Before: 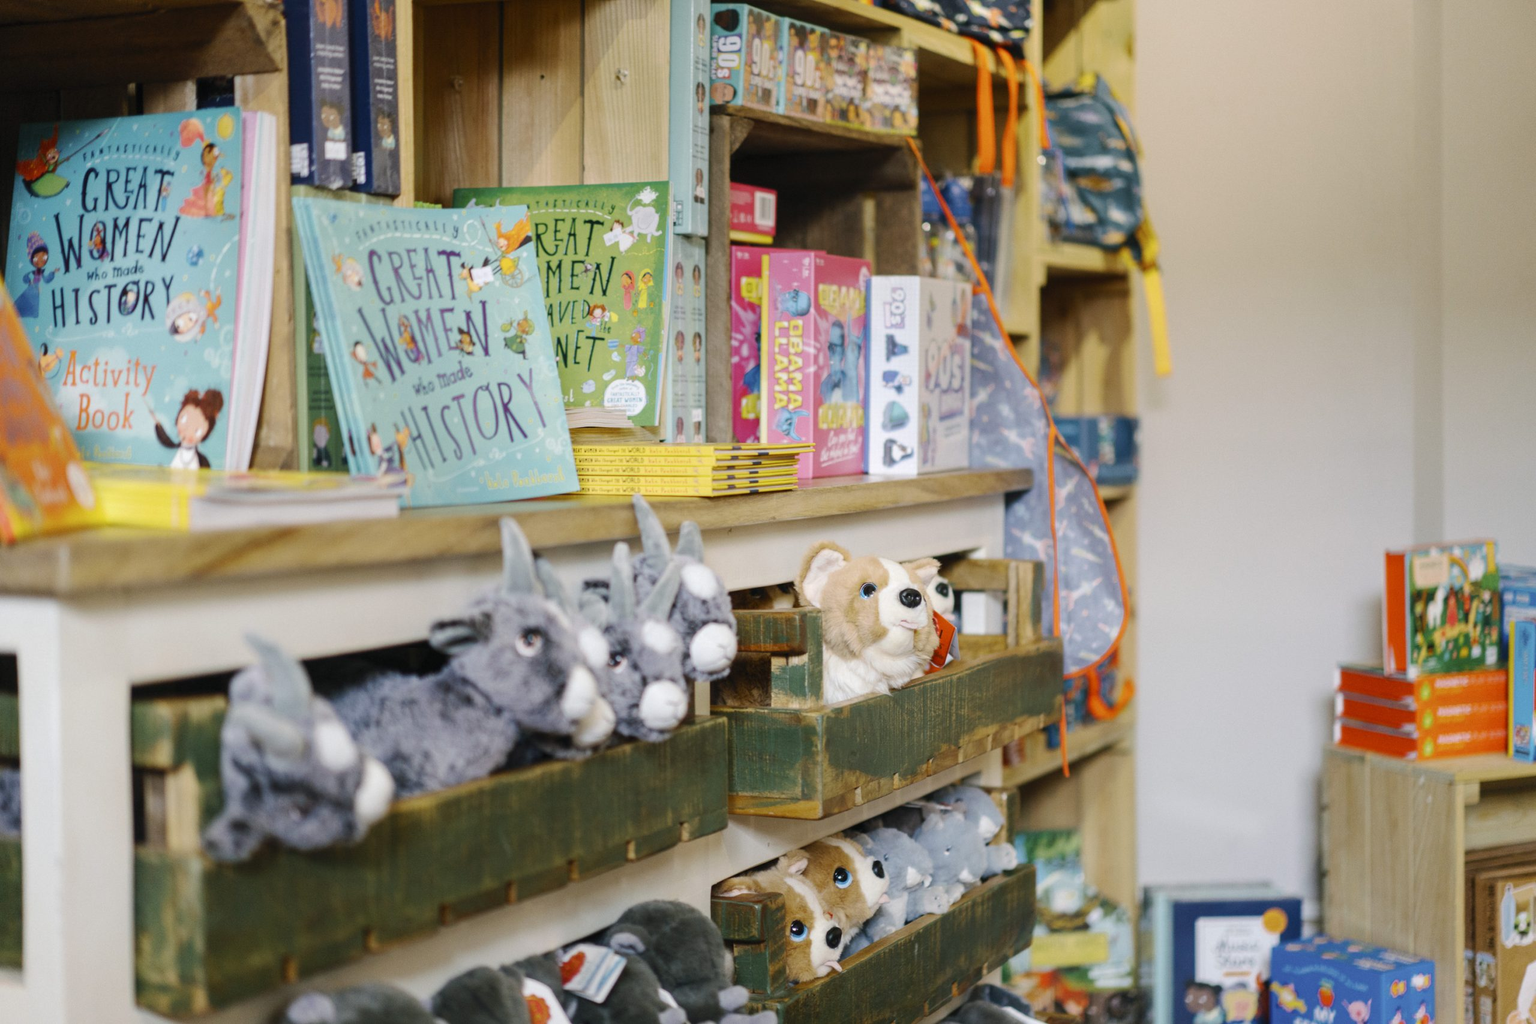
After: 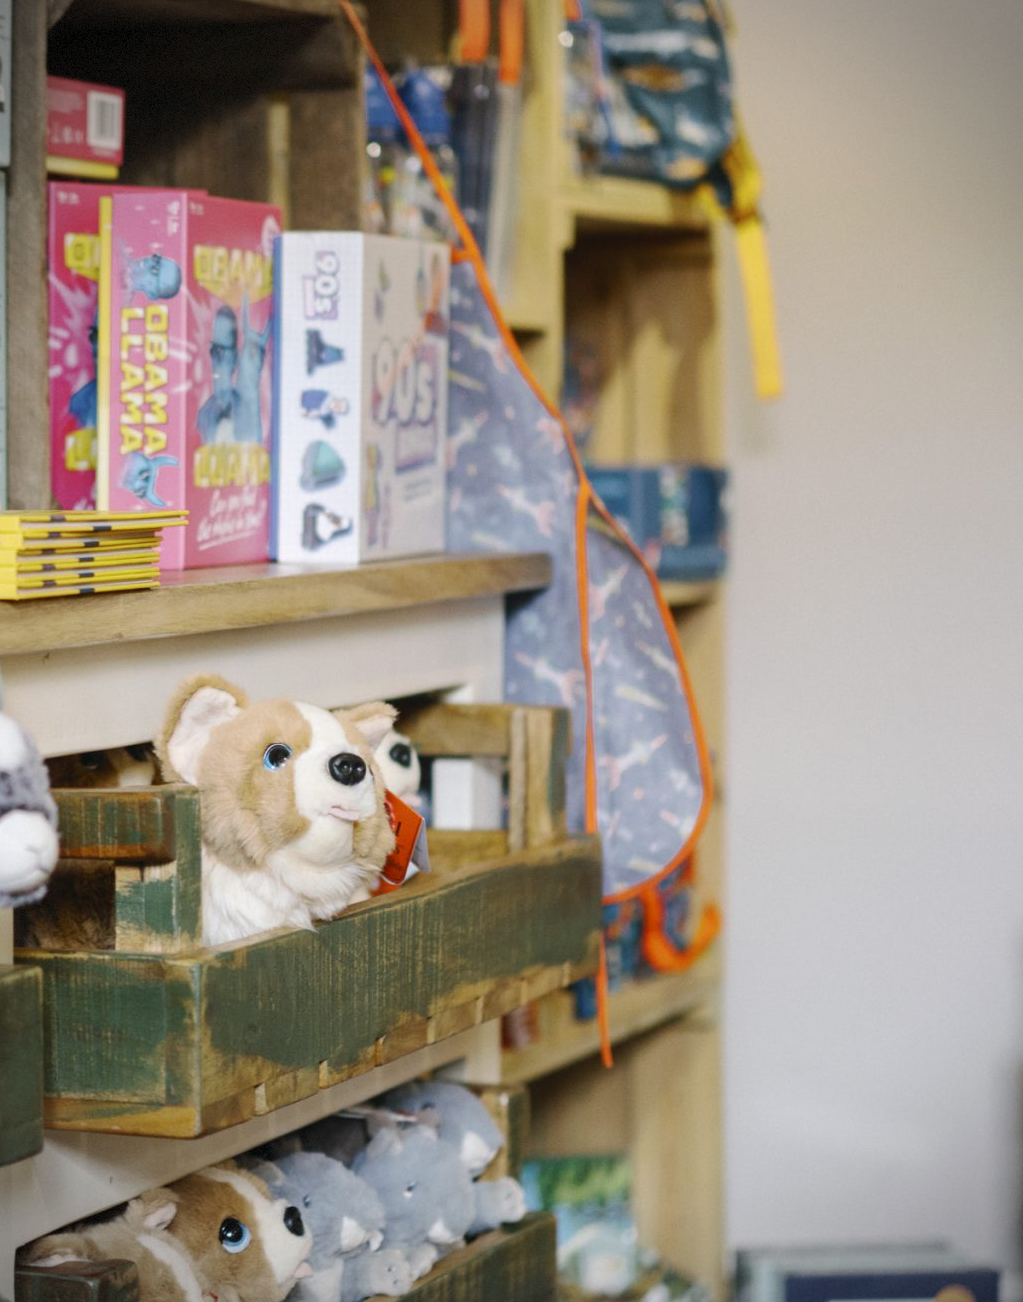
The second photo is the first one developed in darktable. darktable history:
vignetting: dithering 8-bit output, unbound false
crop: left 45.721%, top 13.393%, right 14.118%, bottom 10.01%
